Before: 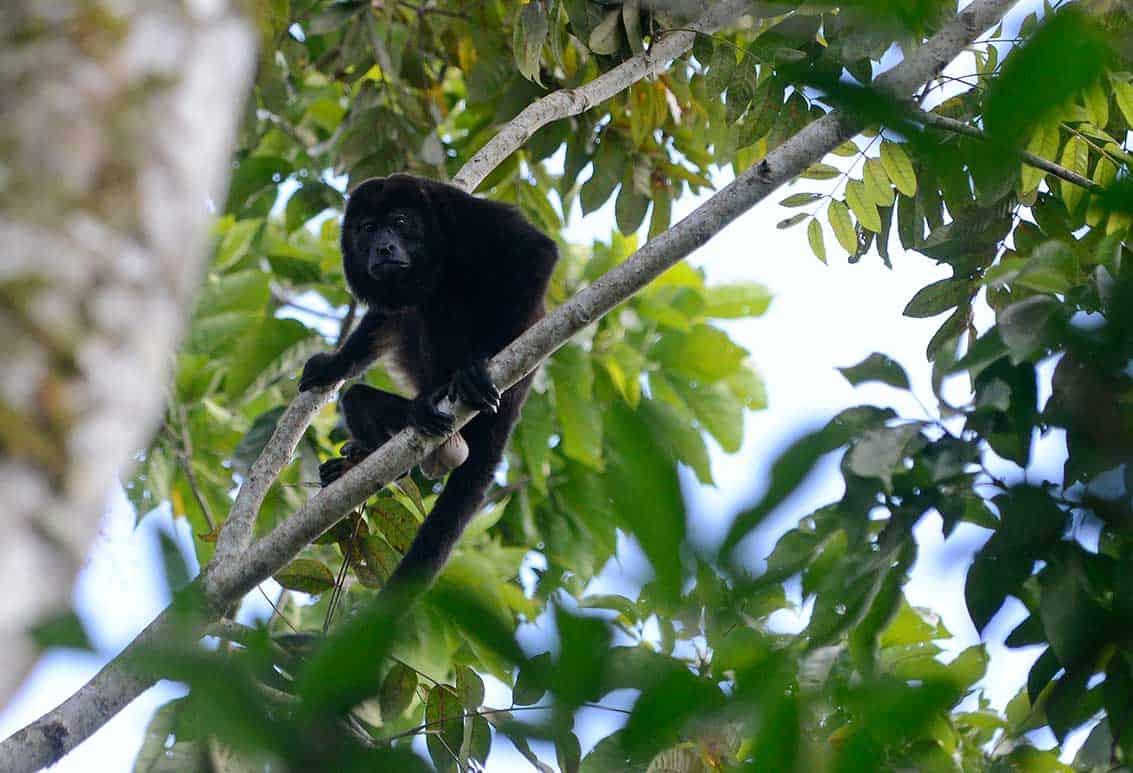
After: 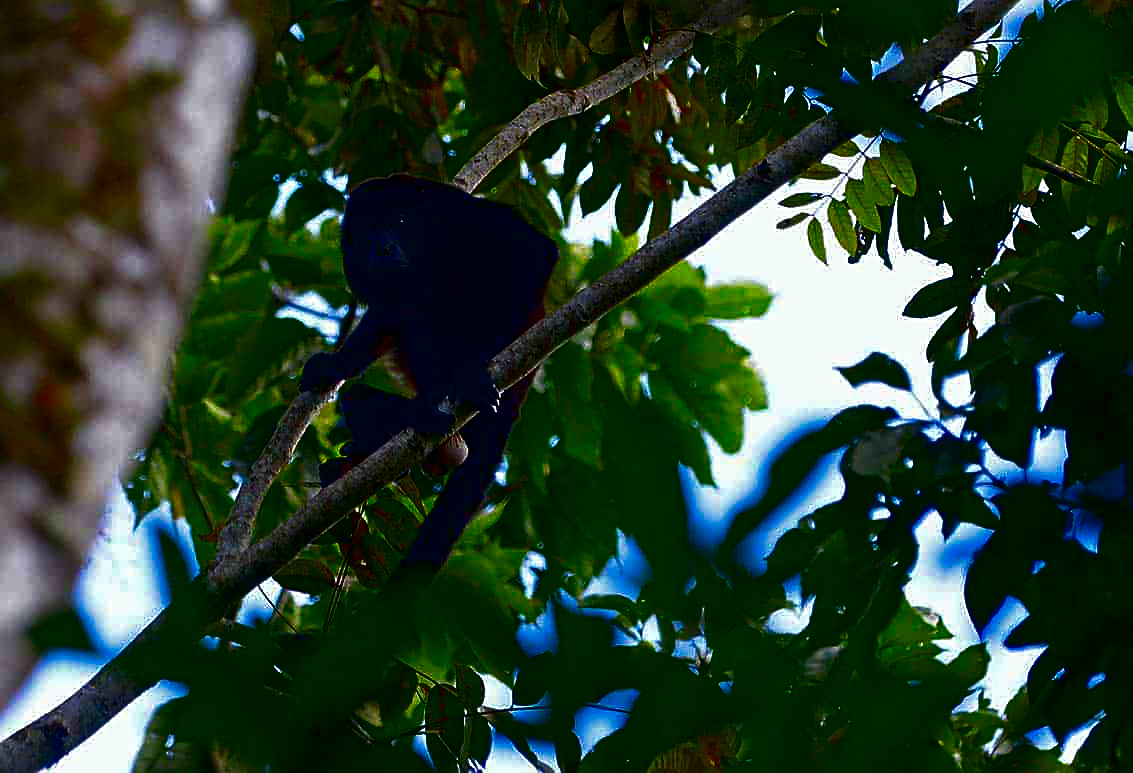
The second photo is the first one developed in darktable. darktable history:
contrast brightness saturation: brightness -0.995, saturation 0.982
sharpen: on, module defaults
